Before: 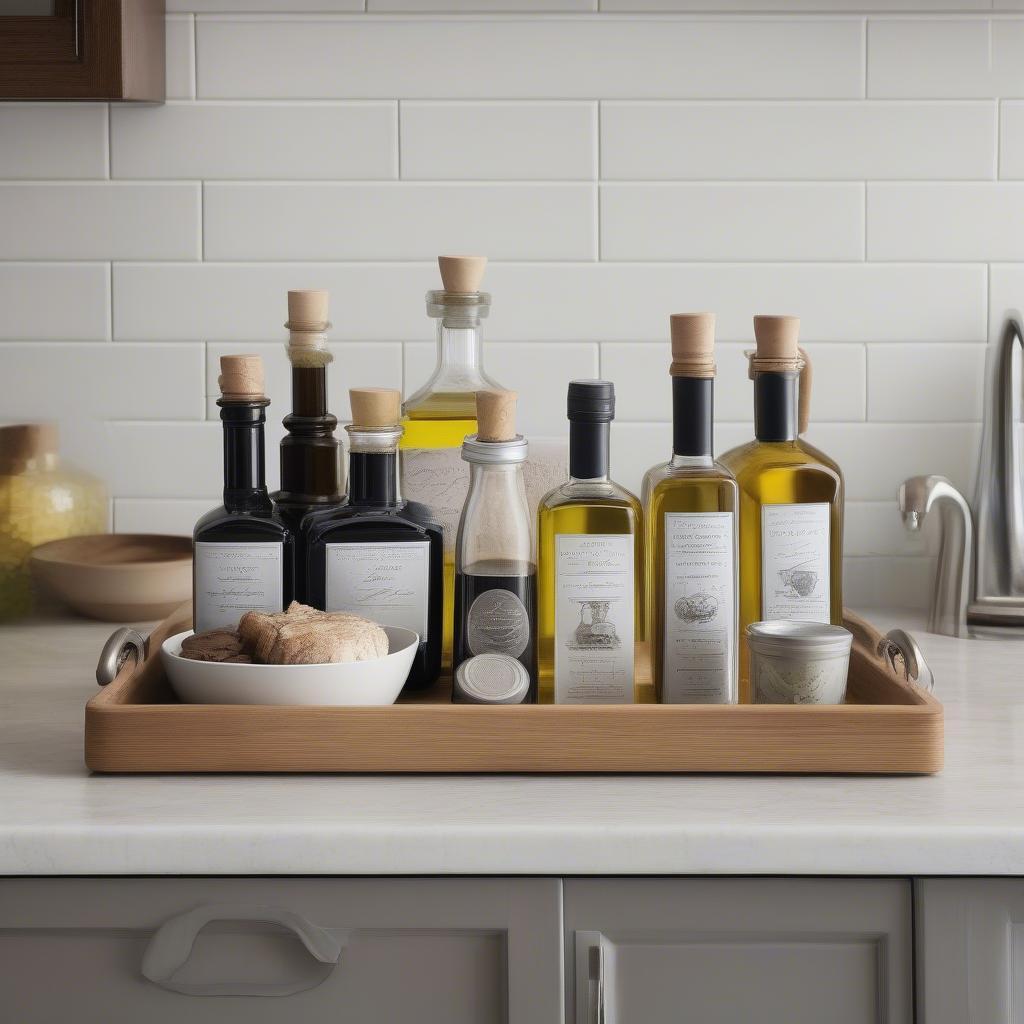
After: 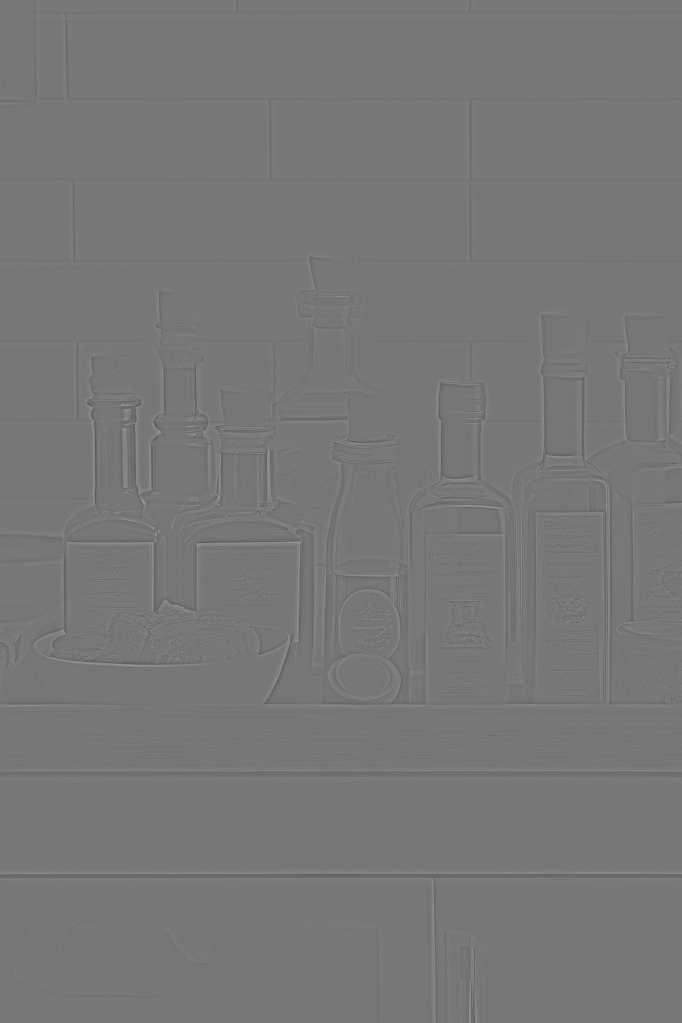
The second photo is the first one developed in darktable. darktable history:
highpass: sharpness 5.84%, contrast boost 8.44%
crop and rotate: left 12.648%, right 20.685%
